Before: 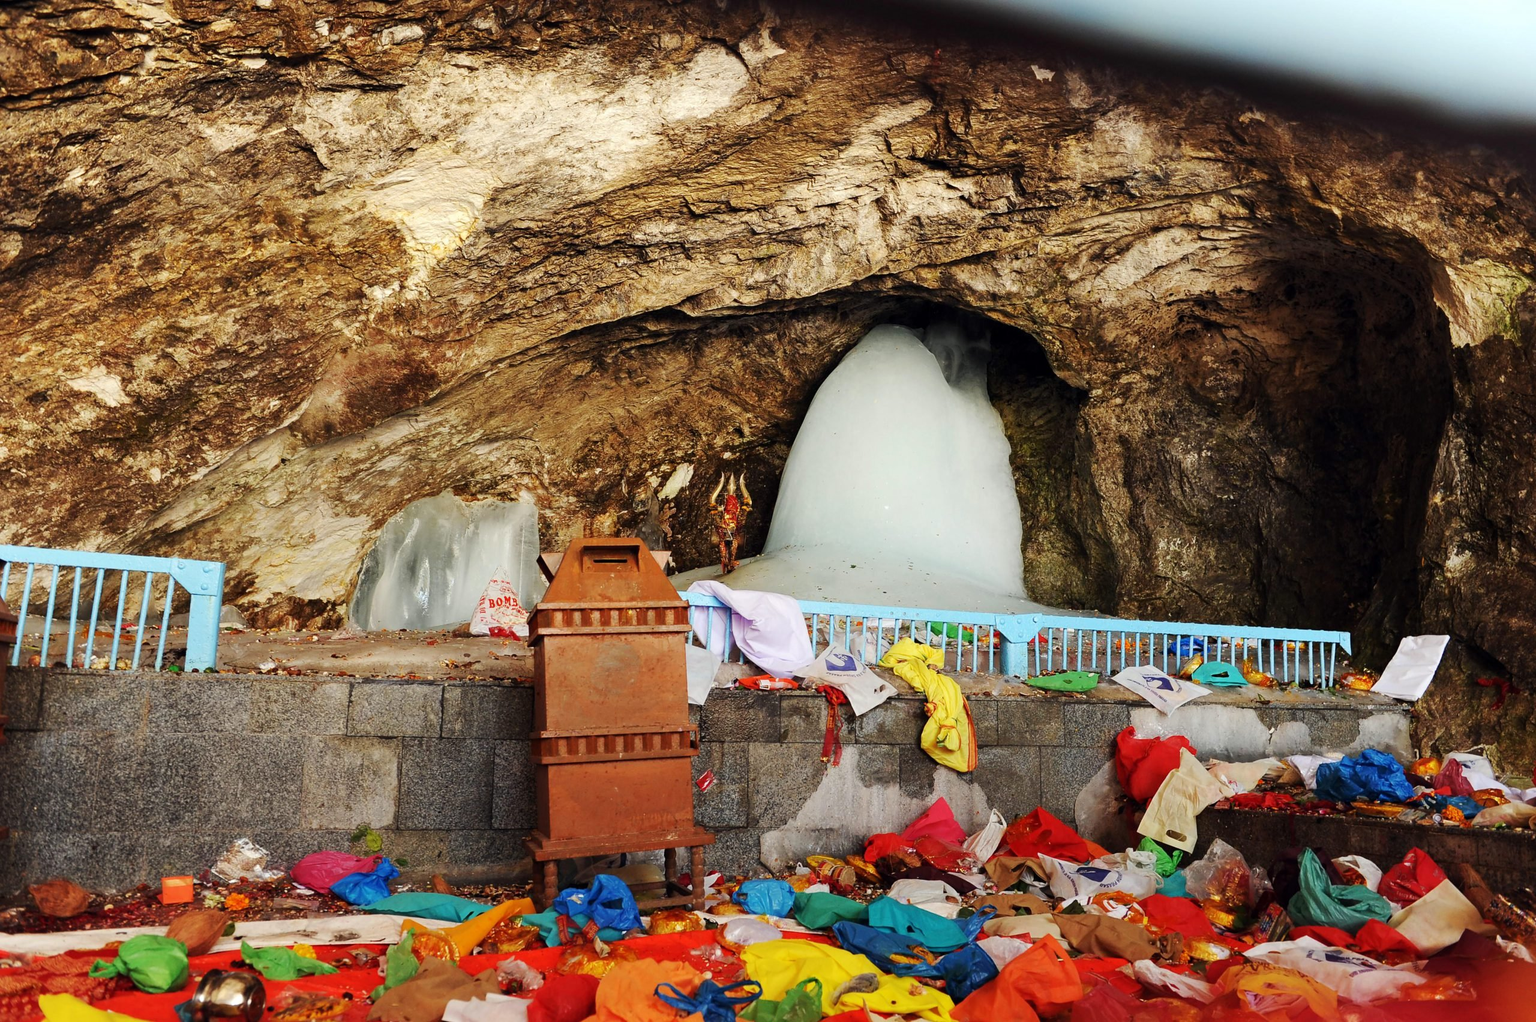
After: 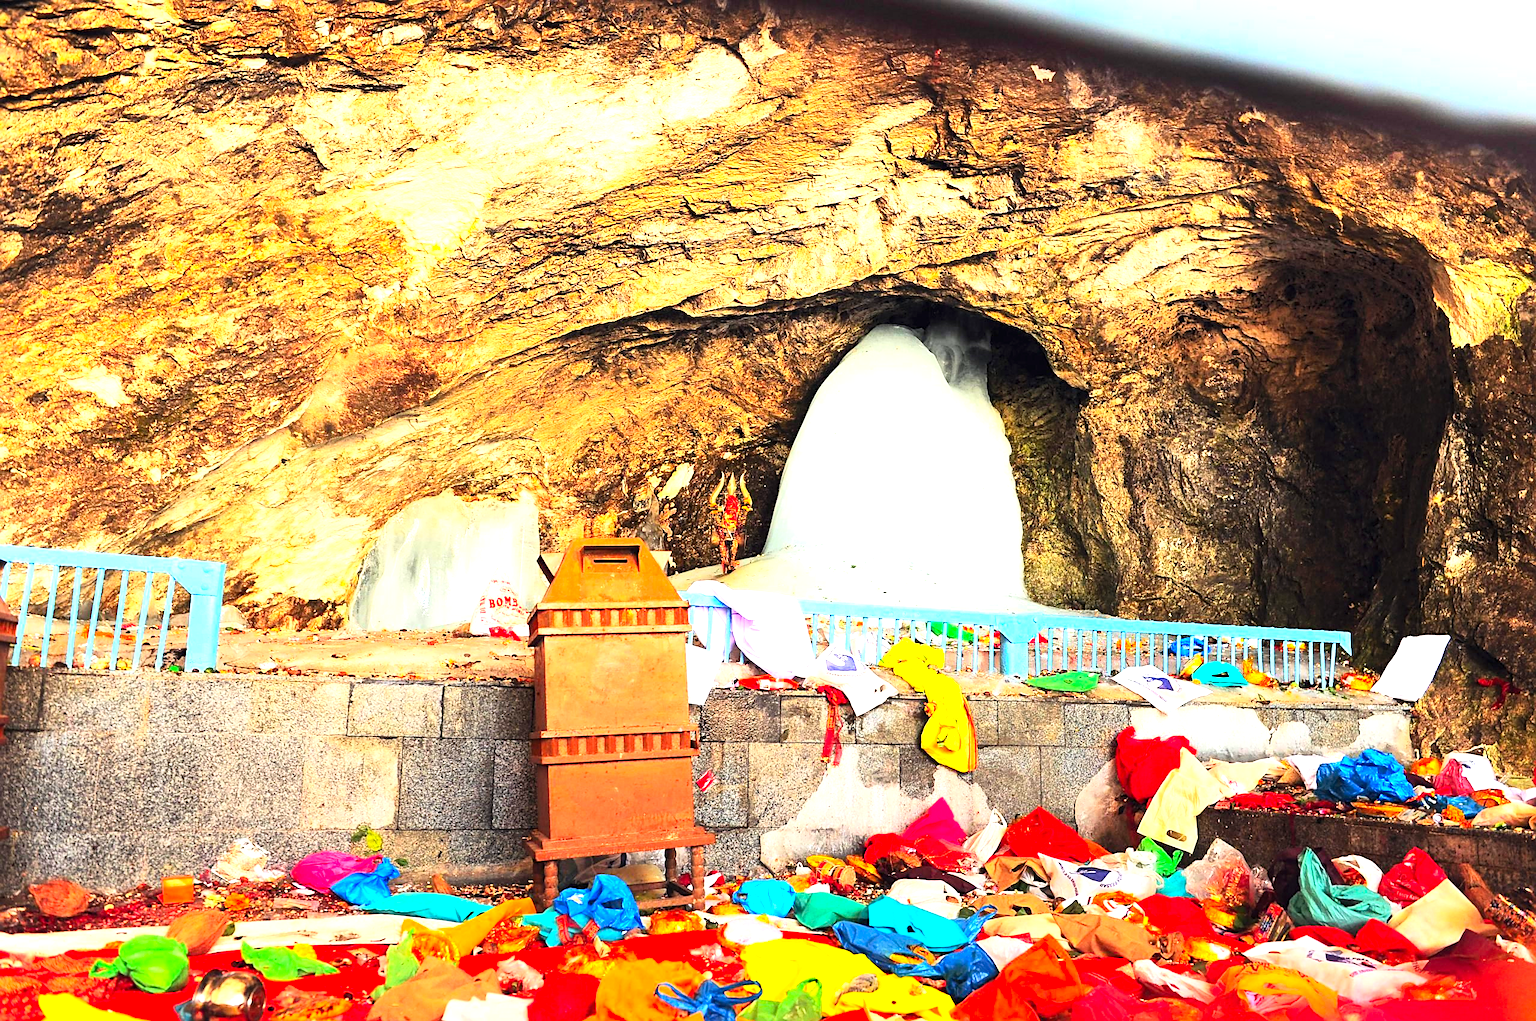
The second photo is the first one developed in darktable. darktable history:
exposure: black level correction 0, exposure 1.169 EV, compensate highlight preservation false
contrast brightness saturation: contrast 0.244, brightness 0.247, saturation 0.375
sharpen: on, module defaults
tone equalizer: -8 EV -0.399 EV, -7 EV -0.411 EV, -6 EV -0.349 EV, -5 EV -0.252 EV, -3 EV 0.2 EV, -2 EV 0.35 EV, -1 EV 0.375 EV, +0 EV 0.406 EV
